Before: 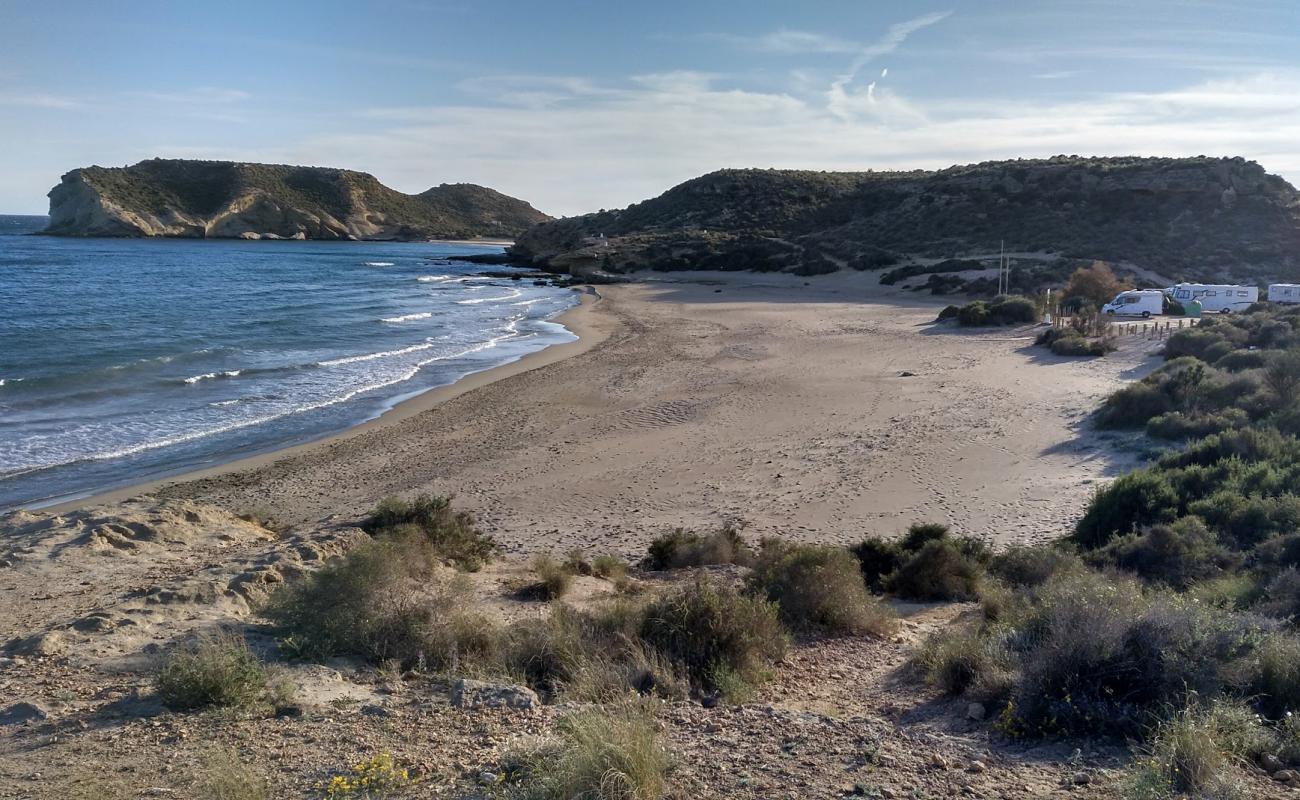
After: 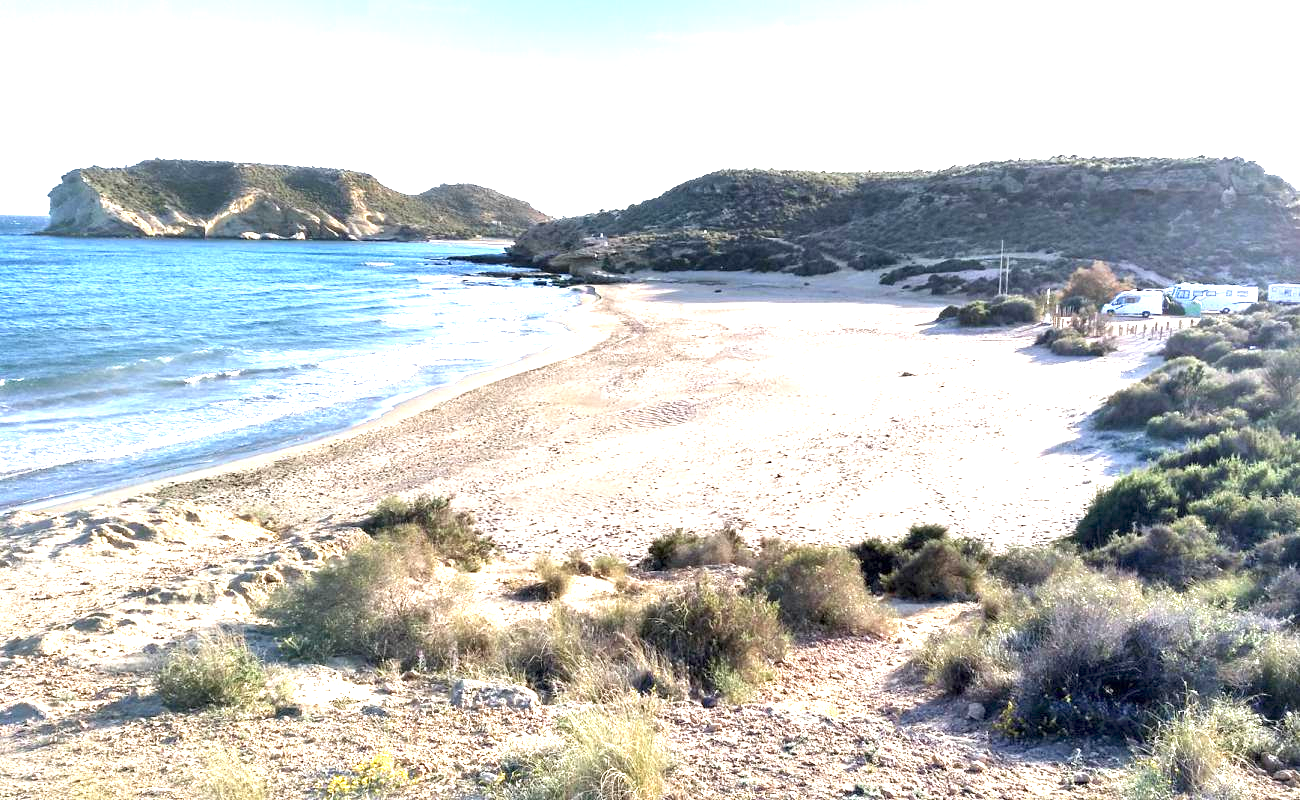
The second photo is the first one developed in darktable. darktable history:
exposure: exposure 2.248 EV, compensate highlight preservation false
tone equalizer: -8 EV -0.555 EV, edges refinement/feathering 500, mask exposure compensation -1.57 EV, preserve details no
